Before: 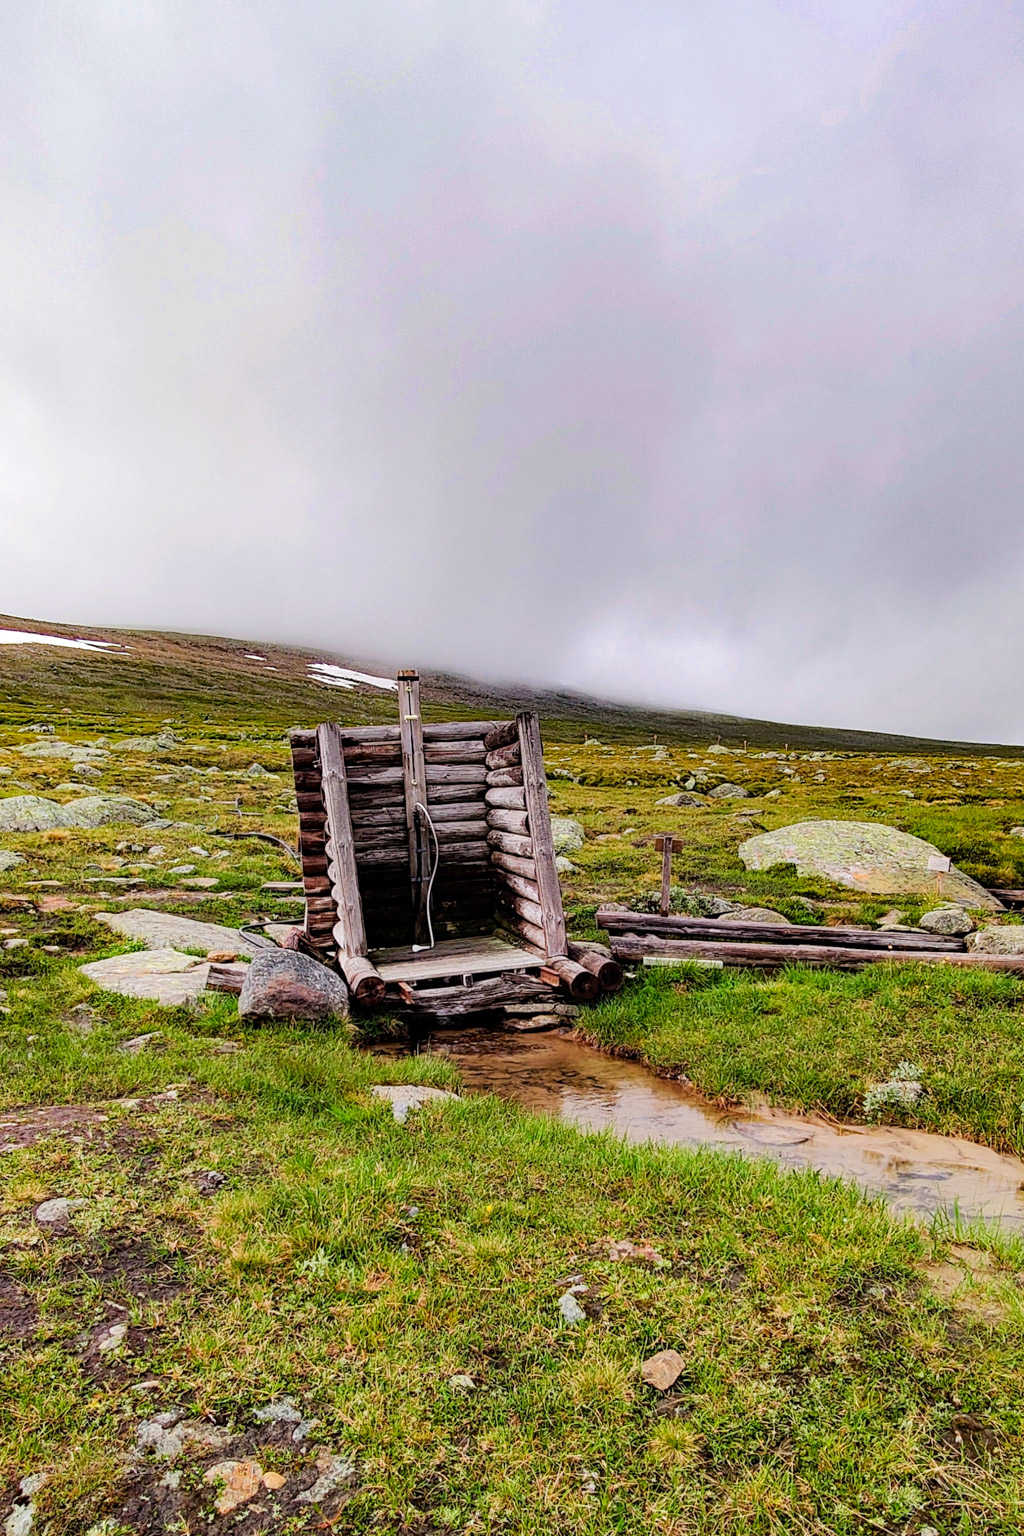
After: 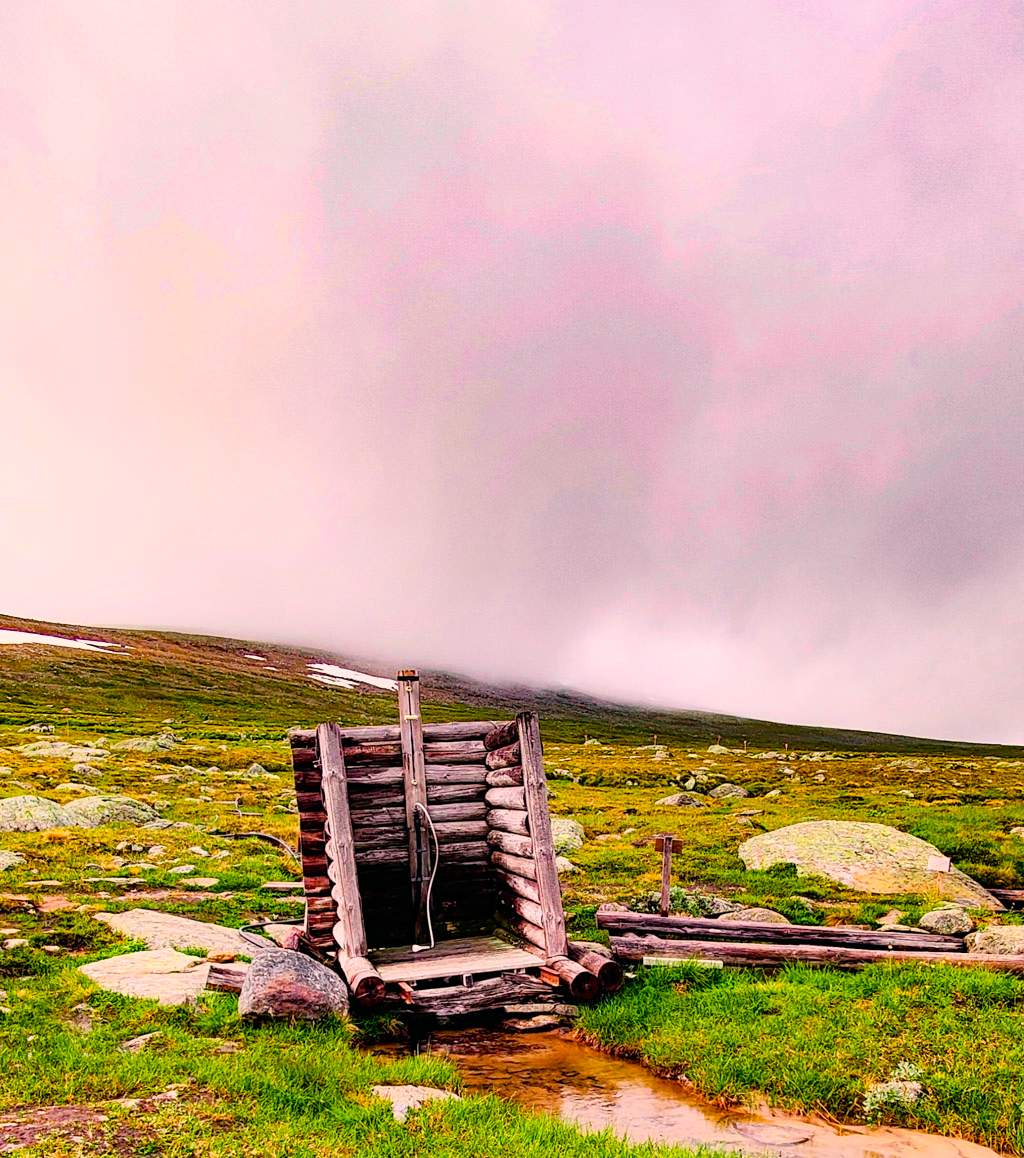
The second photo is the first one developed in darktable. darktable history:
color balance rgb: shadows lift › hue 84.79°, highlights gain › chroma 3.737%, highlights gain › hue 59.46°, perceptual saturation grading › global saturation 21.209%, perceptual saturation grading › highlights -19.876%, perceptual saturation grading › shadows 29.831%, global vibrance 14.202%
tone curve: curves: ch0 [(0, 0) (0.051, 0.047) (0.102, 0.099) (0.236, 0.249) (0.429, 0.473) (0.67, 0.755) (0.875, 0.948) (1, 0.985)]; ch1 [(0, 0) (0.339, 0.298) (0.402, 0.363) (0.453, 0.413) (0.485, 0.469) (0.494, 0.493) (0.504, 0.502) (0.515, 0.526) (0.563, 0.591) (0.597, 0.639) (0.834, 0.888) (1, 1)]; ch2 [(0, 0) (0.362, 0.353) (0.425, 0.439) (0.501, 0.501) (0.537, 0.538) (0.58, 0.59) (0.642, 0.669) (0.773, 0.856) (1, 1)], color space Lab, independent channels
shadows and highlights: low approximation 0.01, soften with gaussian
crop: bottom 24.575%
filmic rgb: black relative exposure -16 EV, white relative exposure 2.93 EV, hardness 10
